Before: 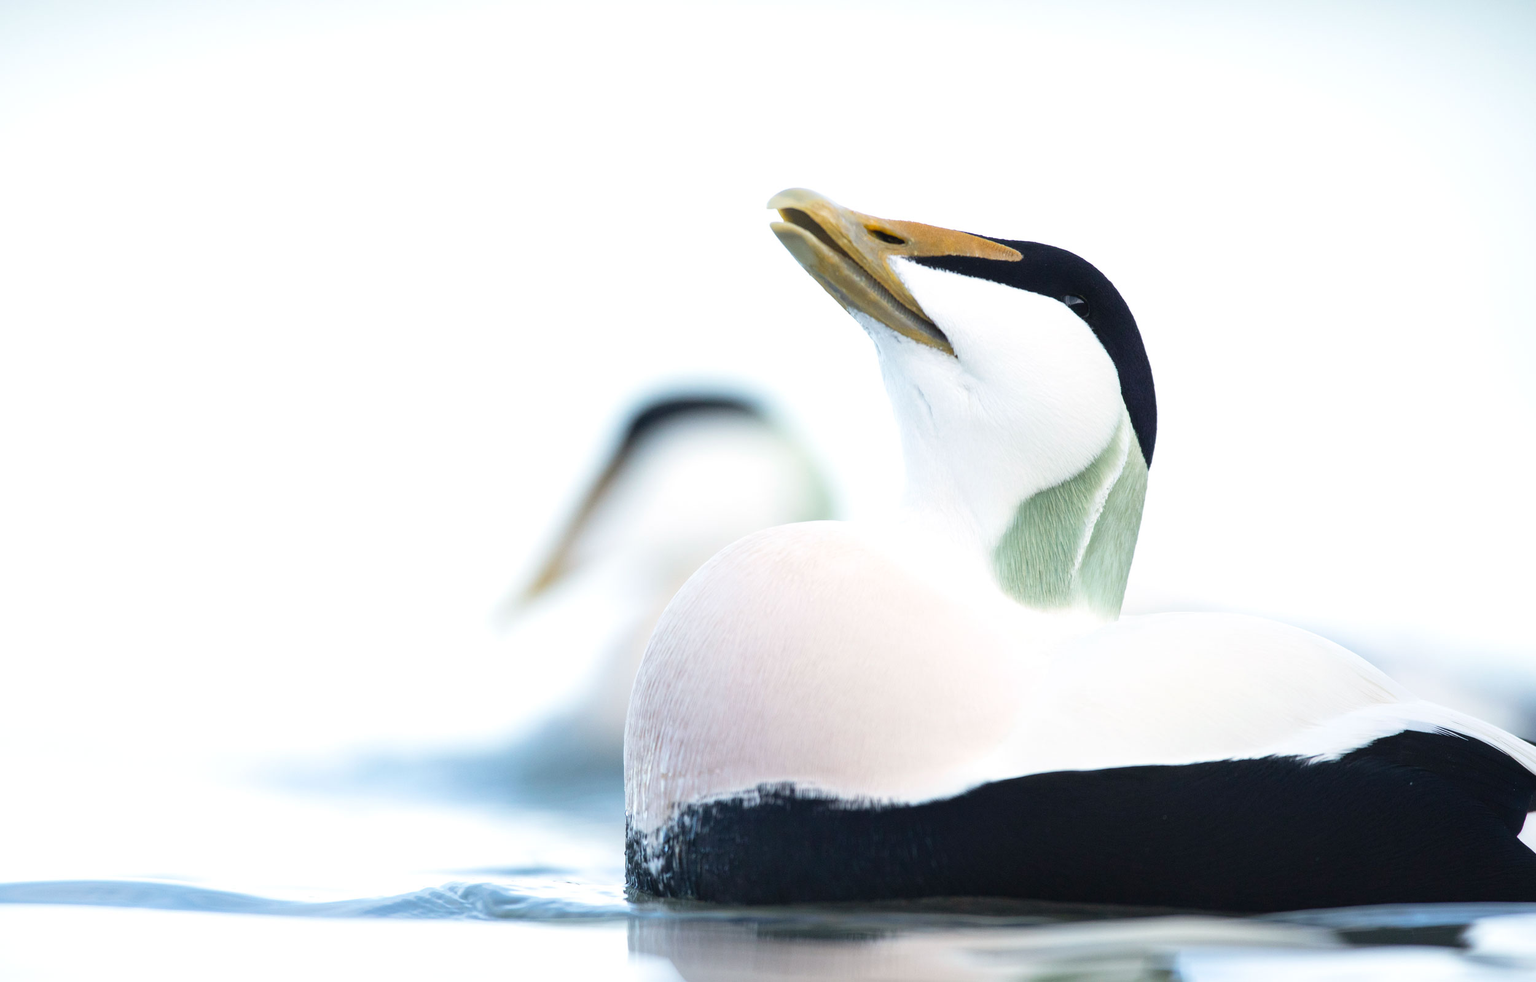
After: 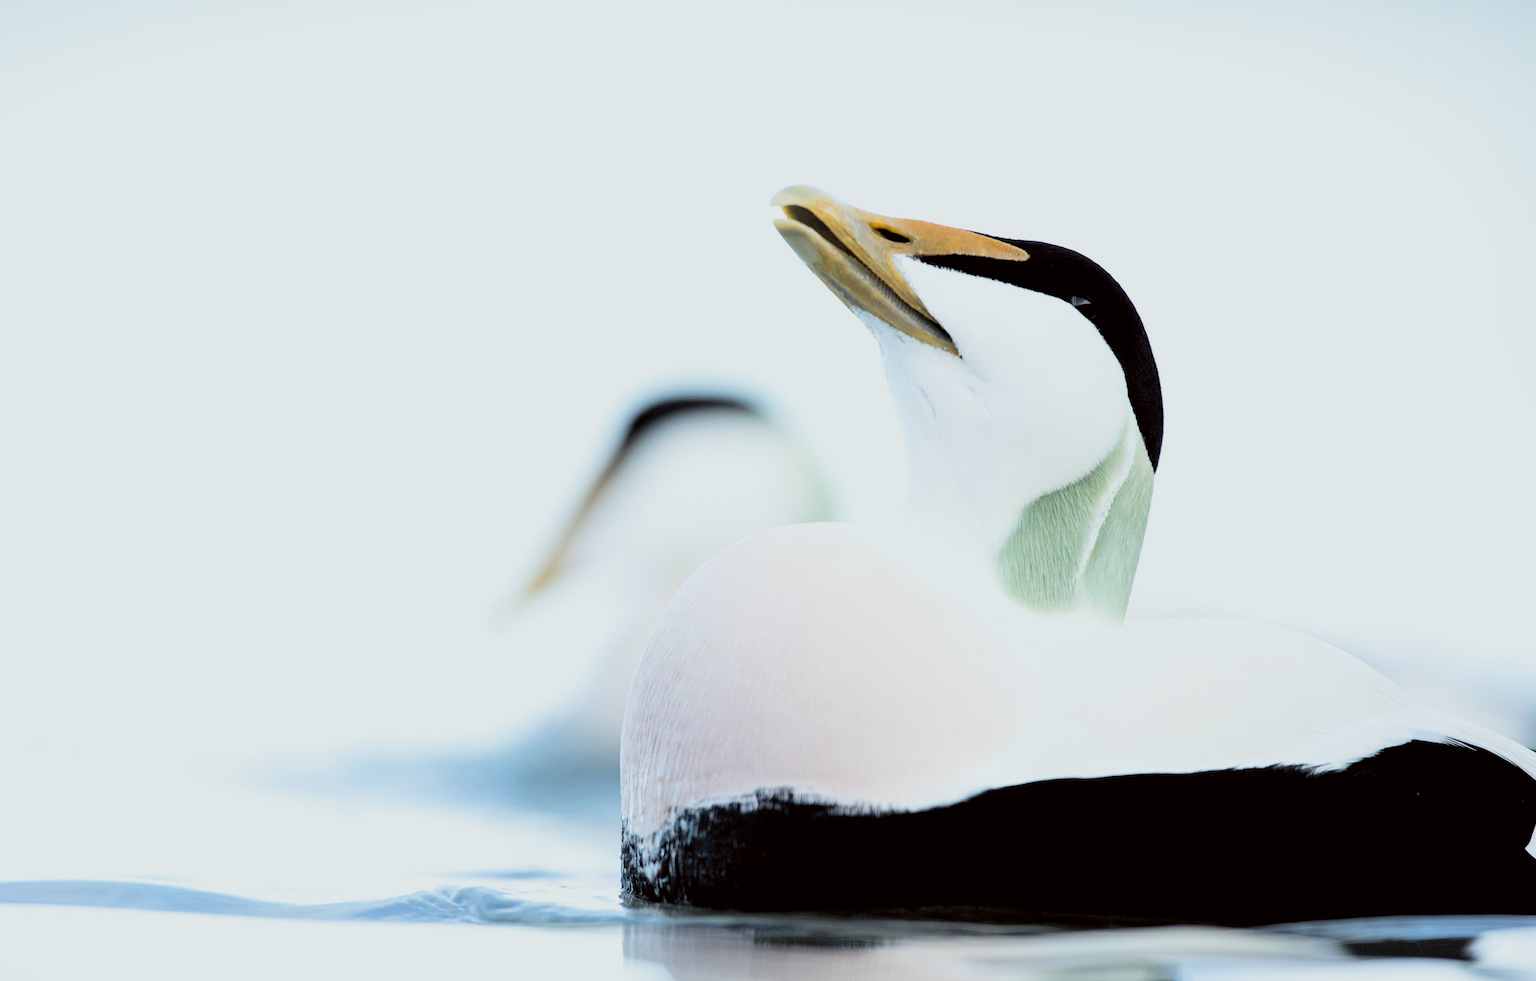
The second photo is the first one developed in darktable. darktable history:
color correction: highlights a* -2.73, highlights b* -2.09, shadows a* 2.41, shadows b* 2.73
filmic rgb: black relative exposure -5 EV, hardness 2.88, contrast 1.3
crop and rotate: angle -0.5°
levels: levels [0.018, 0.493, 1]
